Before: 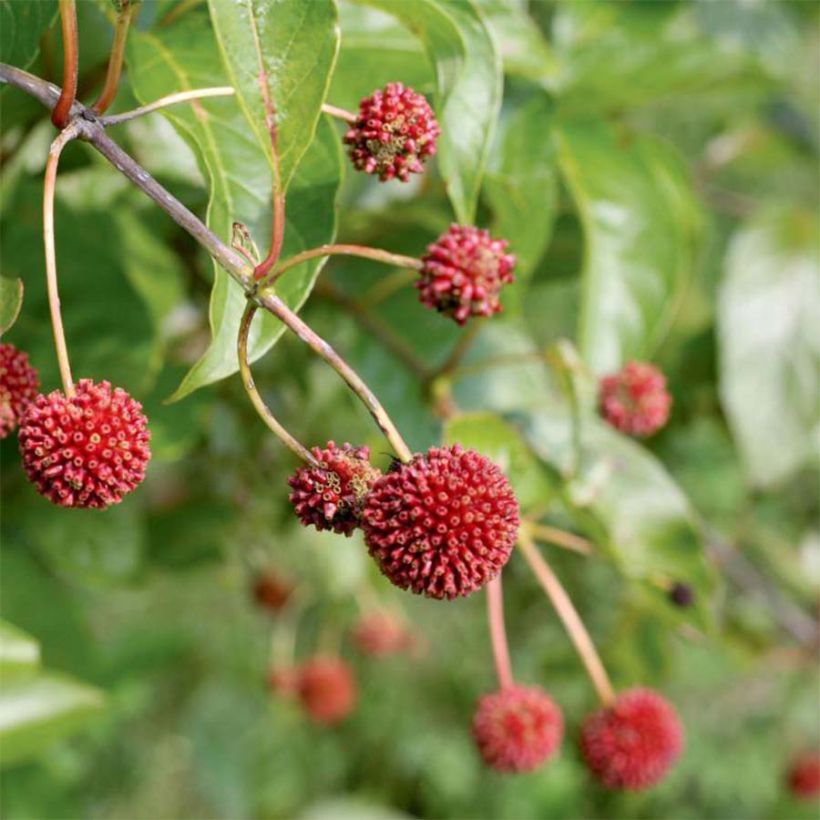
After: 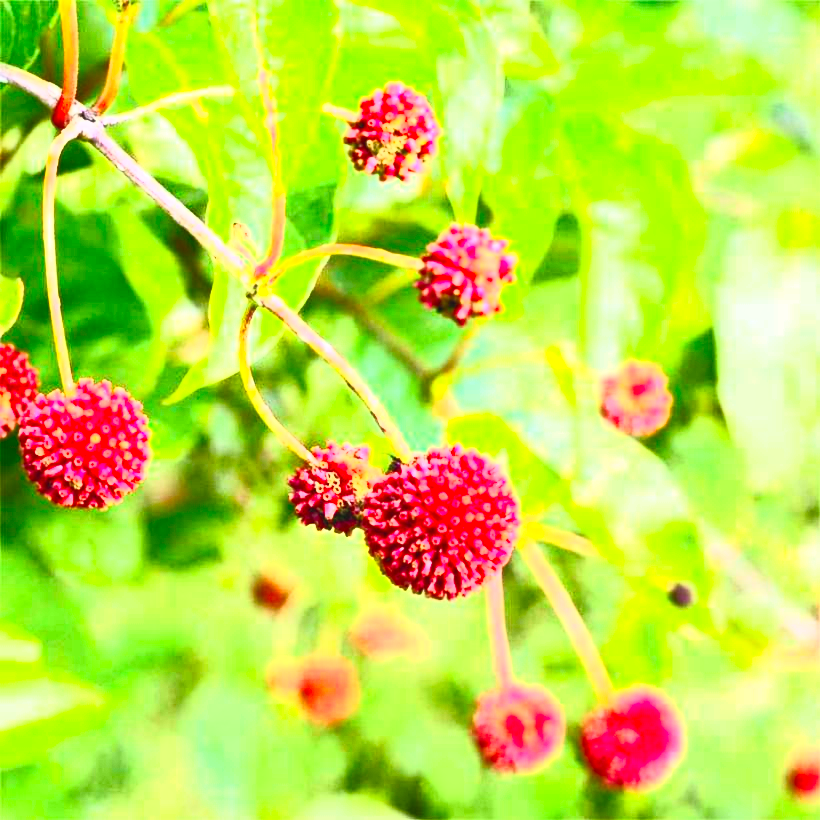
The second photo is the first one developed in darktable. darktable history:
contrast brightness saturation: contrast 1, brightness 0.99, saturation 0.998
exposure: black level correction 0, exposure 0.7 EV, compensate highlight preservation false
